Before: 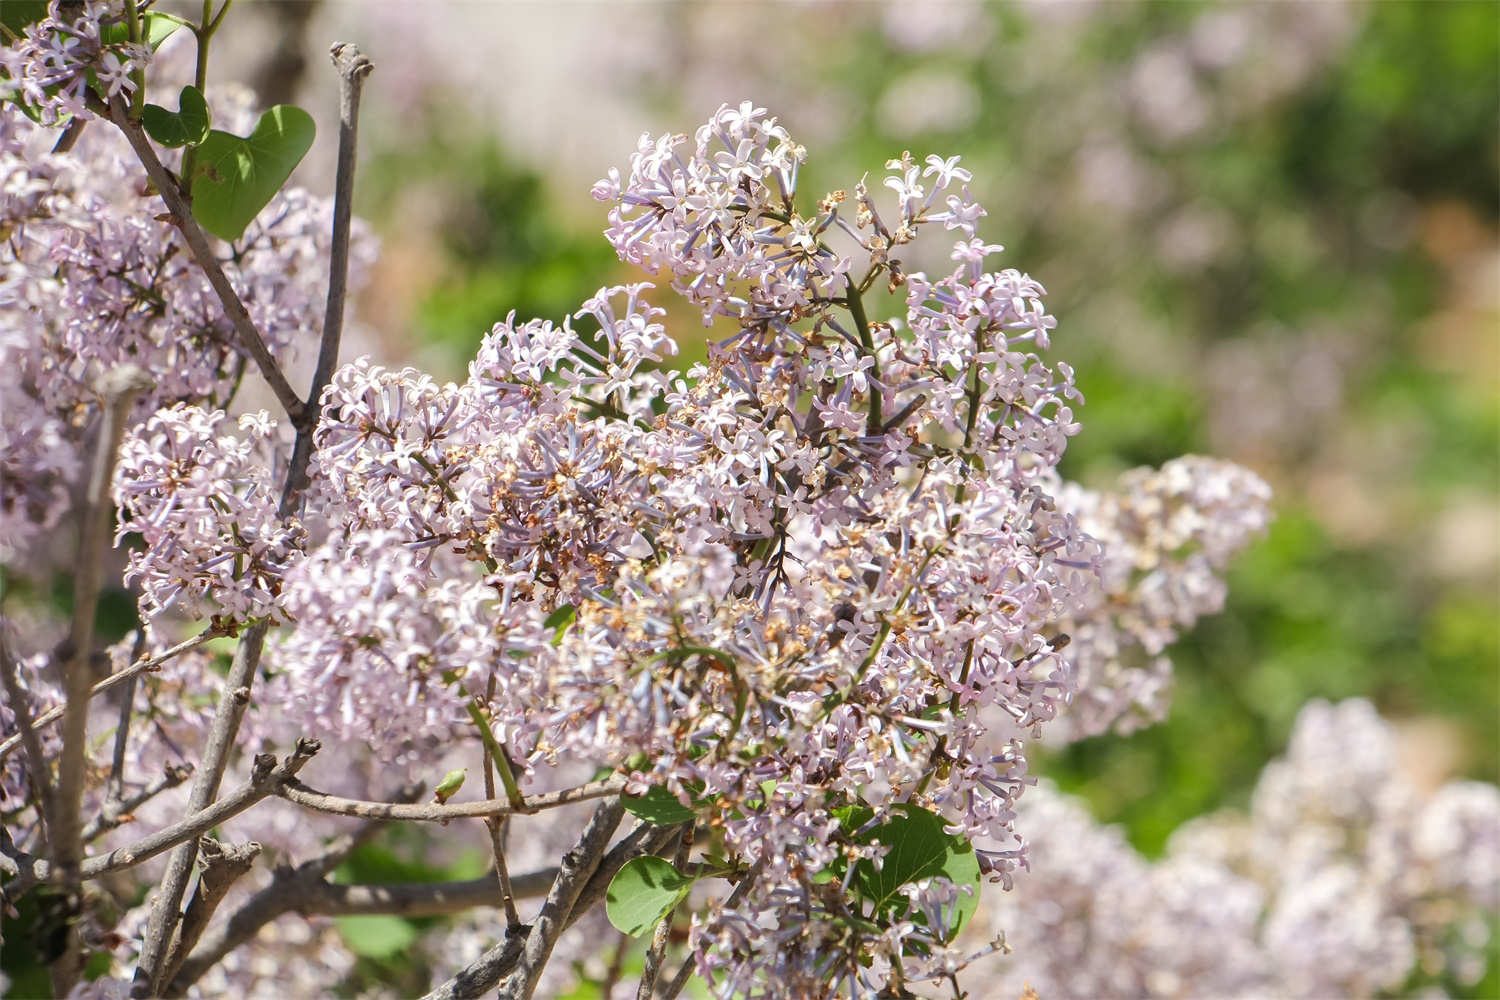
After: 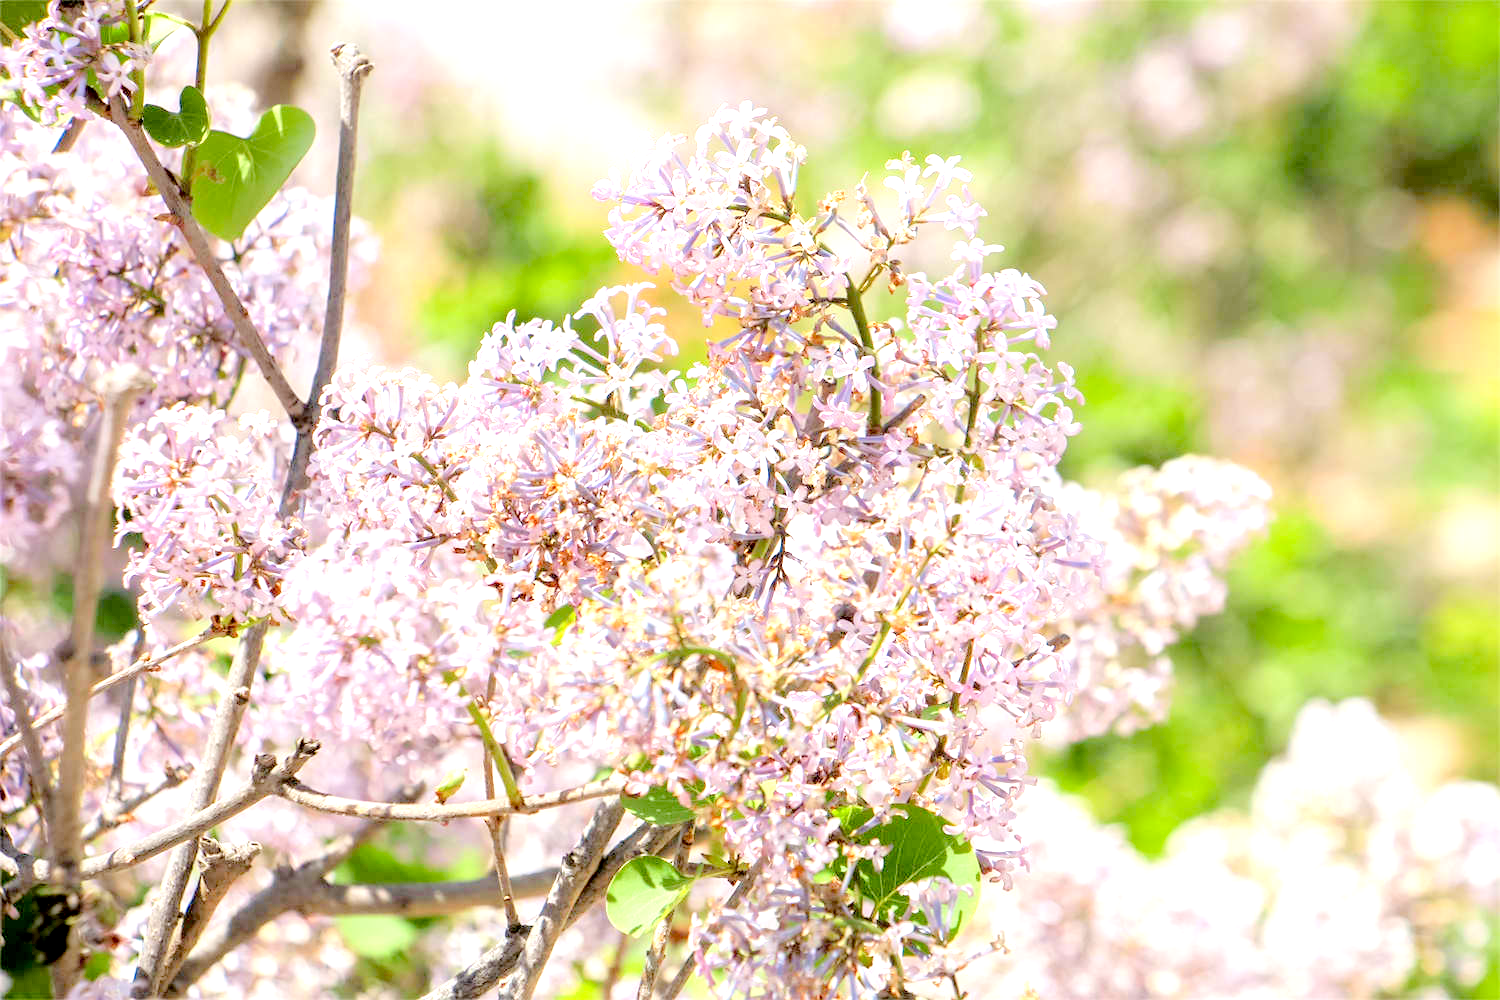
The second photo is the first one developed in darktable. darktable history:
tone curve: curves: ch0 [(0, 0) (0.26, 0.424) (0.417, 0.585) (1, 1)]
exposure: black level correction 0.01, exposure 1 EV, compensate highlight preservation false
